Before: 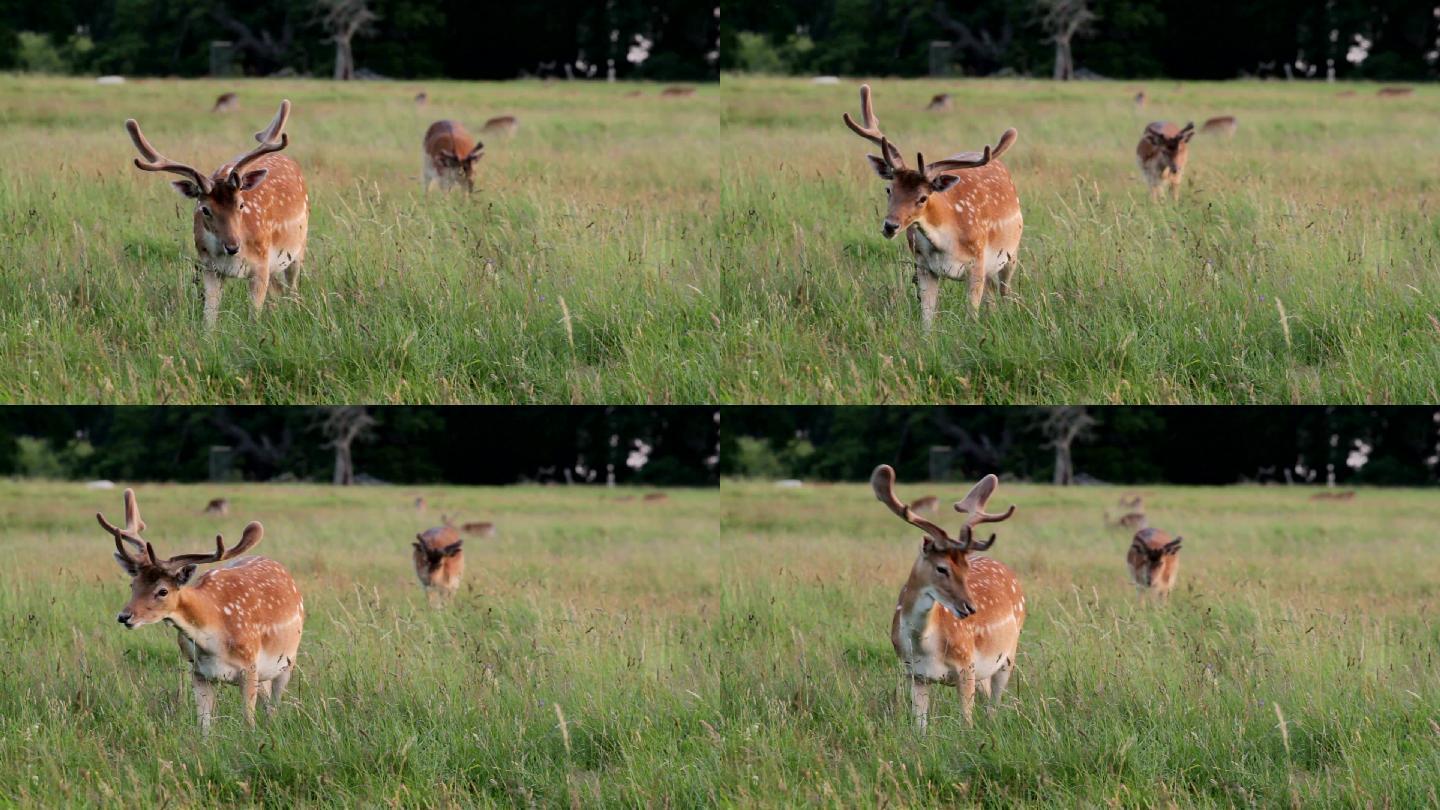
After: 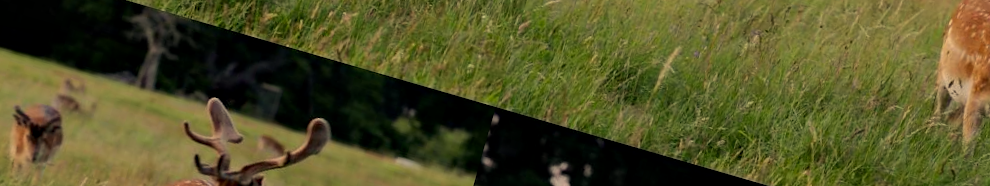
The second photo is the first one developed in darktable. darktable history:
contrast equalizer: octaves 7, y [[0.6 ×6], [0.55 ×6], [0 ×6], [0 ×6], [0 ×6]], mix 0.3
crop and rotate: angle 16.12°, top 30.835%, bottom 35.653%
exposure: exposure -0.582 EV, compensate highlight preservation false
color correction: highlights a* 2.72, highlights b* 22.8
